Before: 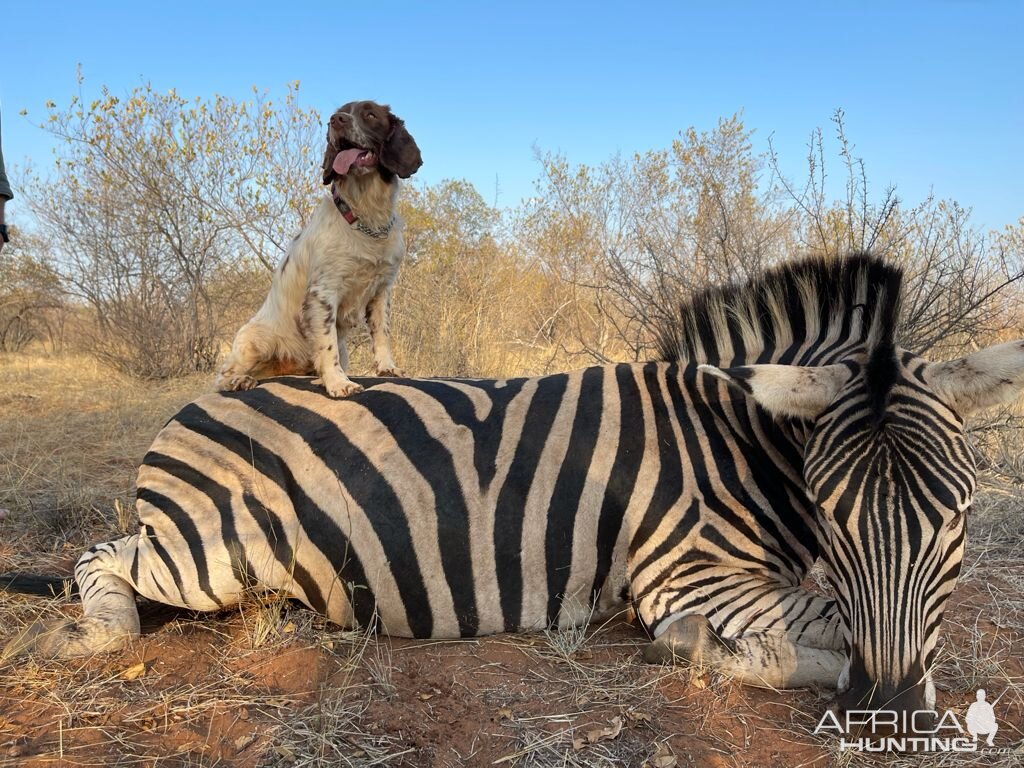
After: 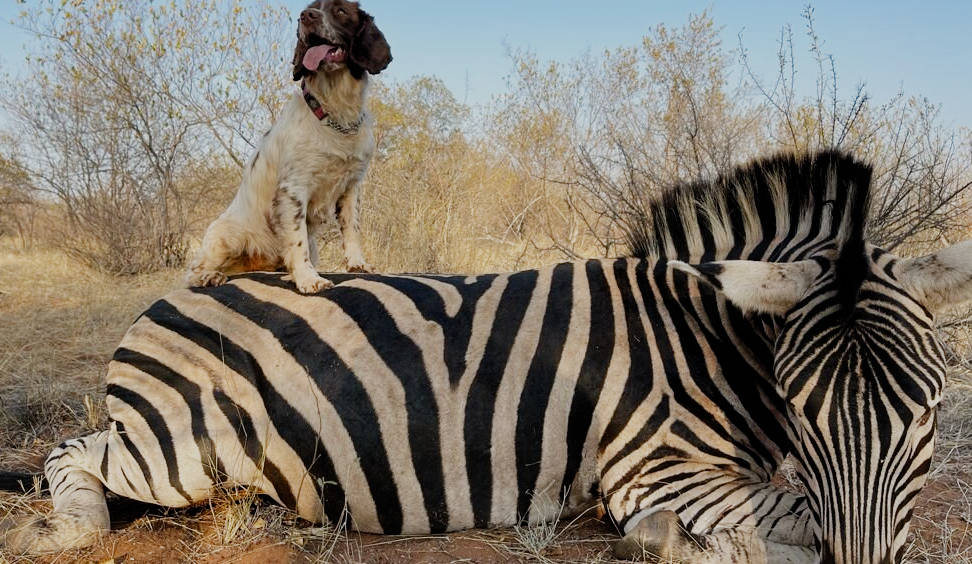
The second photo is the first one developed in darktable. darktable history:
filmic rgb: black relative exposure -7.65 EV, white relative exposure 4.56 EV, hardness 3.61, contrast 1.059, preserve chrominance no, color science v5 (2021)
crop and rotate: left 2.93%, top 13.58%, right 2.141%, bottom 12.86%
